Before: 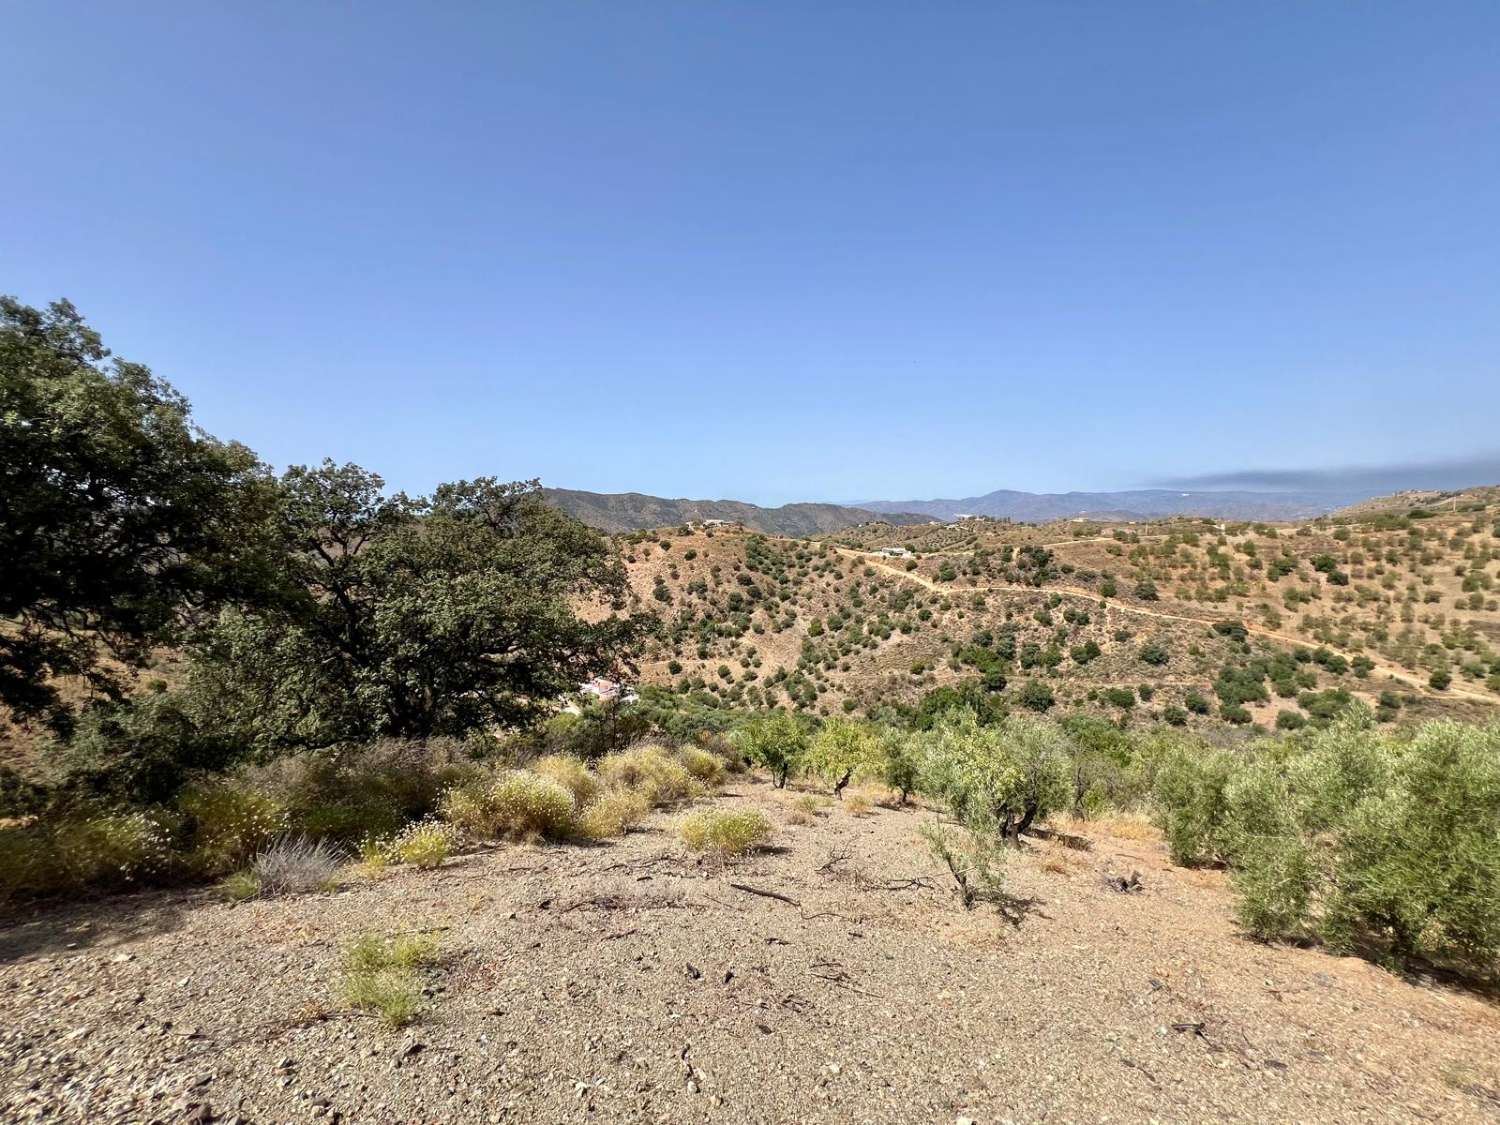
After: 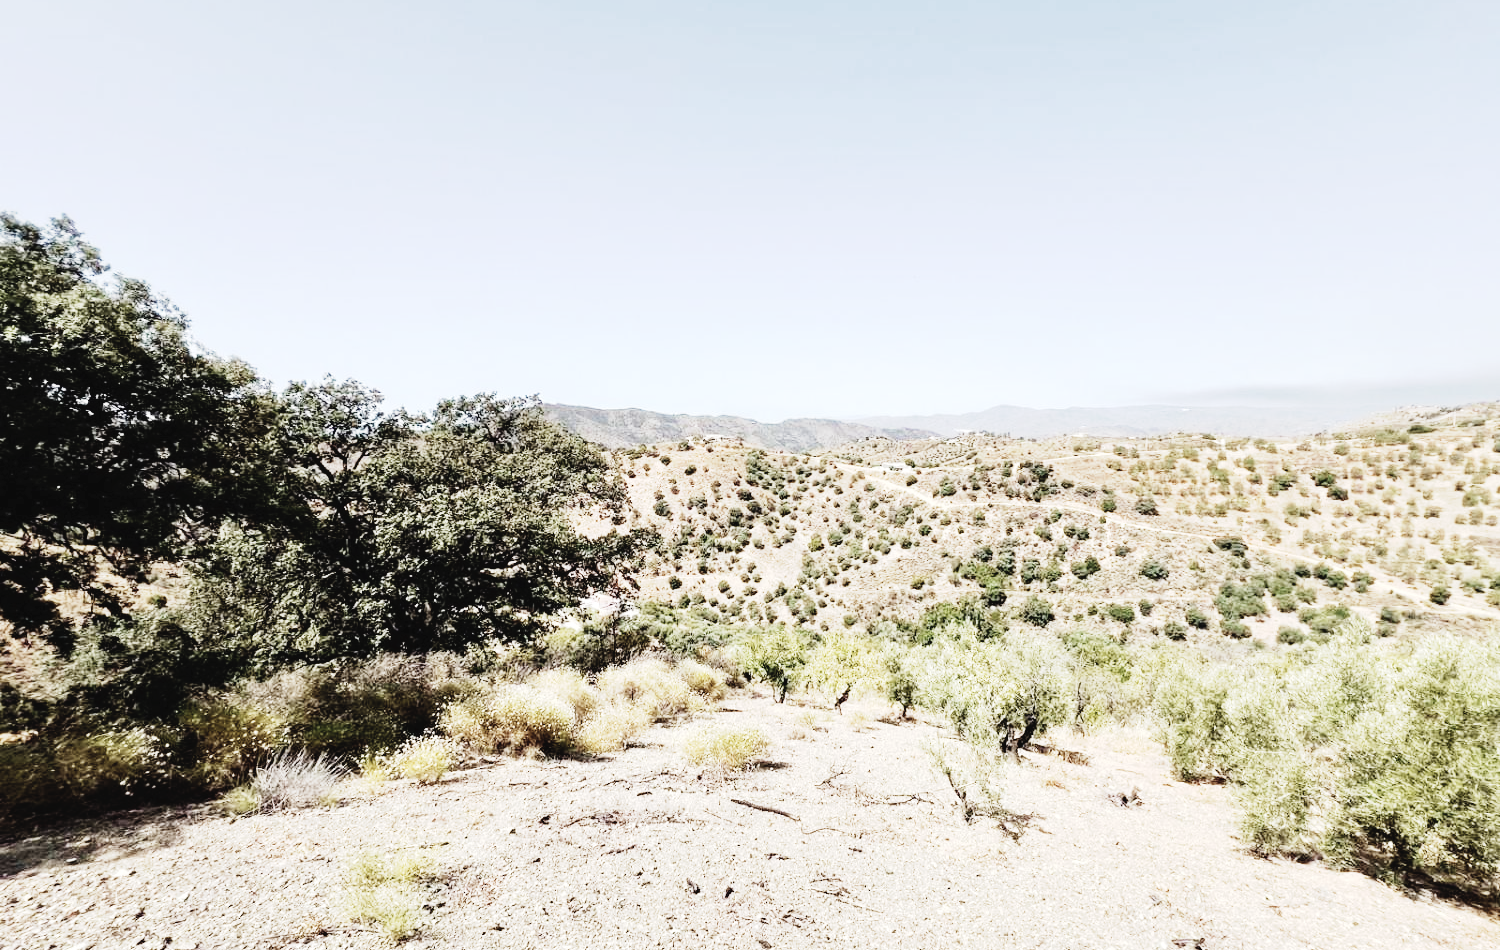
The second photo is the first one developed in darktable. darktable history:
contrast brightness saturation: contrast -0.056, saturation -0.407
base curve: curves: ch0 [(0, 0) (0, 0.001) (0.001, 0.001) (0.004, 0.002) (0.007, 0.004) (0.015, 0.013) (0.033, 0.045) (0.052, 0.096) (0.075, 0.17) (0.099, 0.241) (0.163, 0.42) (0.219, 0.55) (0.259, 0.616) (0.327, 0.722) (0.365, 0.765) (0.522, 0.873) (0.547, 0.881) (0.689, 0.919) (0.826, 0.952) (1, 1)], preserve colors none
crop: top 7.598%, bottom 7.948%
tone equalizer: -8 EV -0.713 EV, -7 EV -0.667 EV, -6 EV -0.574 EV, -5 EV -0.368 EV, -3 EV 0.398 EV, -2 EV 0.6 EV, -1 EV 0.677 EV, +0 EV 0.762 EV, mask exposure compensation -0.512 EV
